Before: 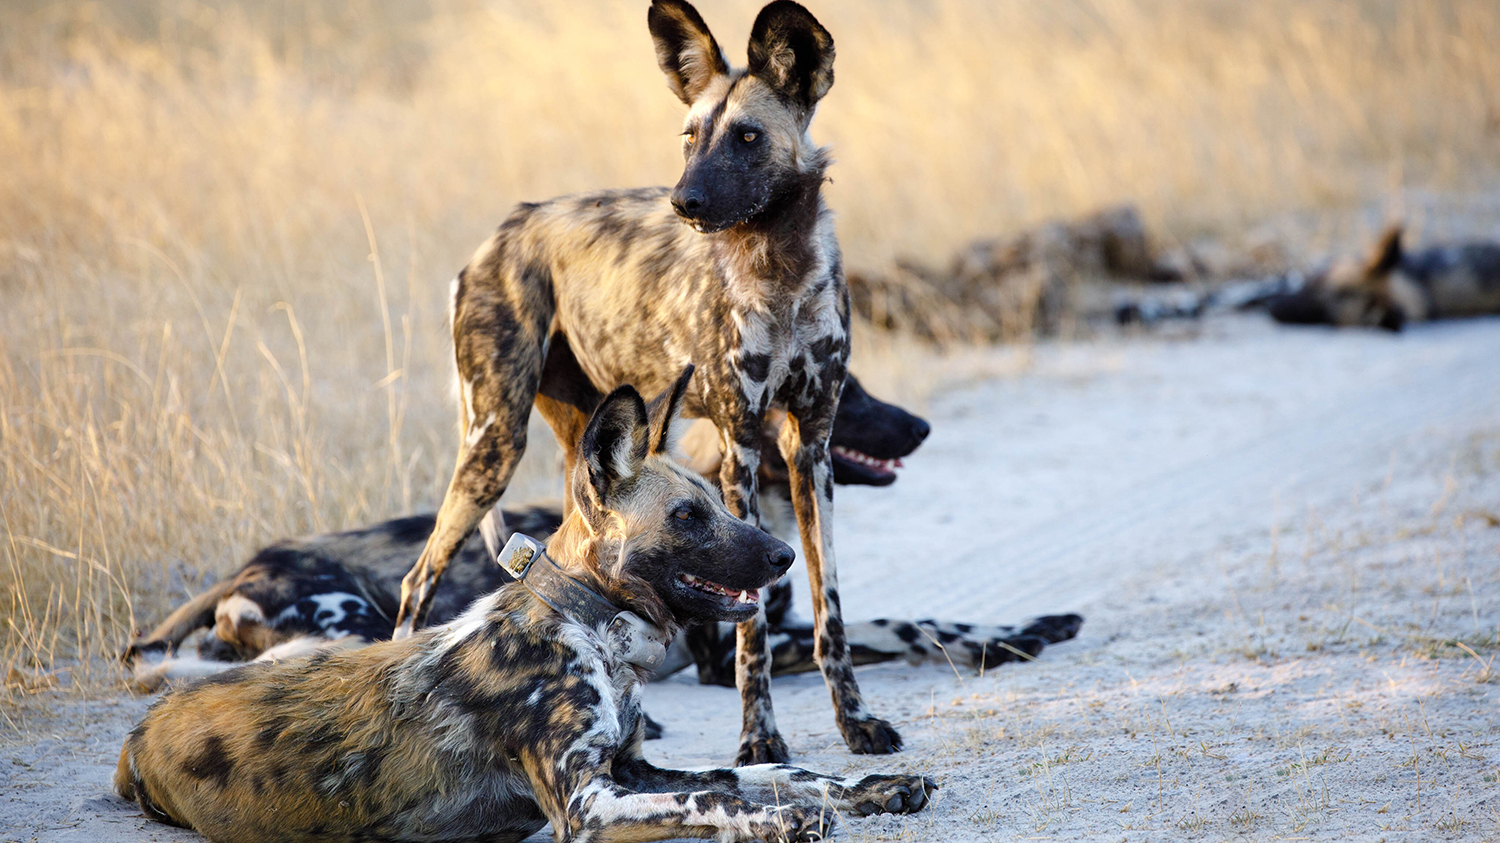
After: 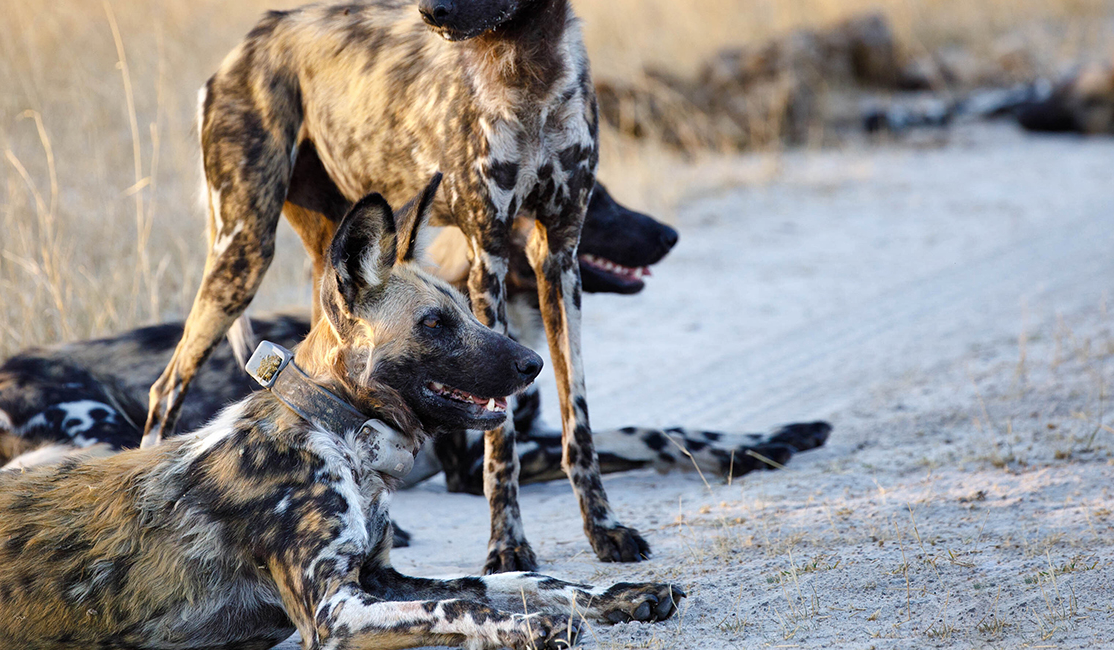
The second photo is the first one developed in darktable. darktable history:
crop: left 16.824%, top 22.837%, right 8.901%
shadows and highlights: shadows 60.46, soften with gaussian
